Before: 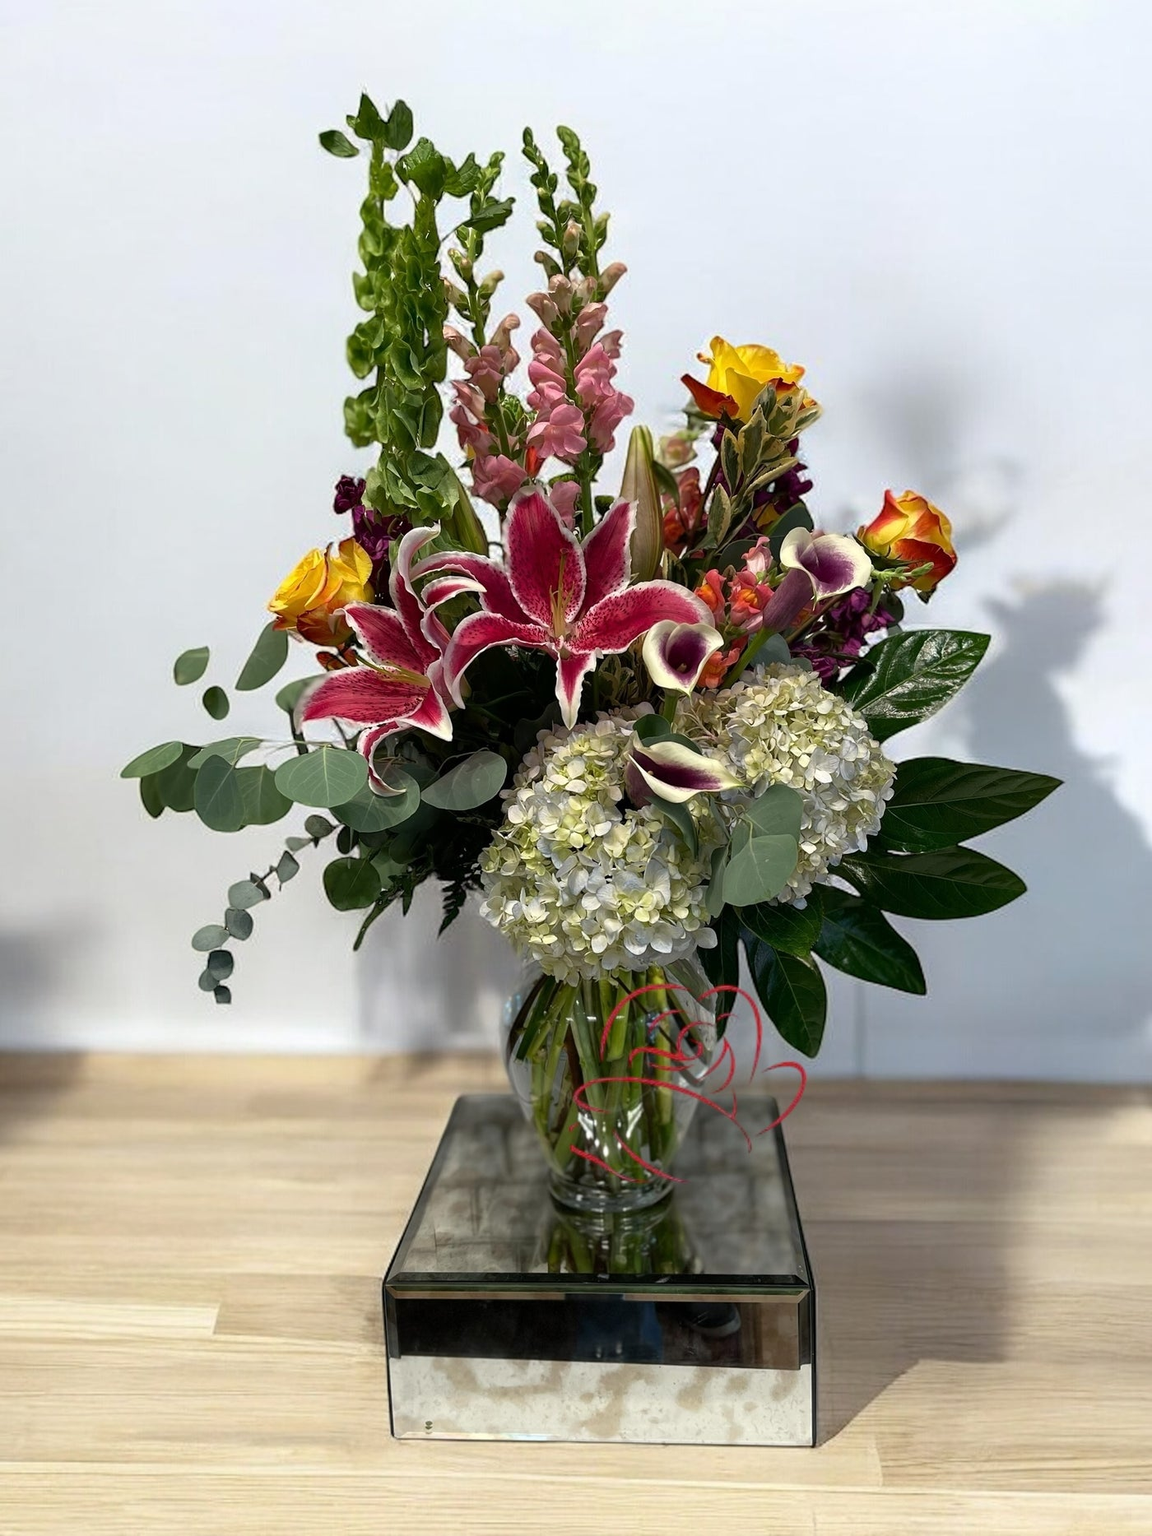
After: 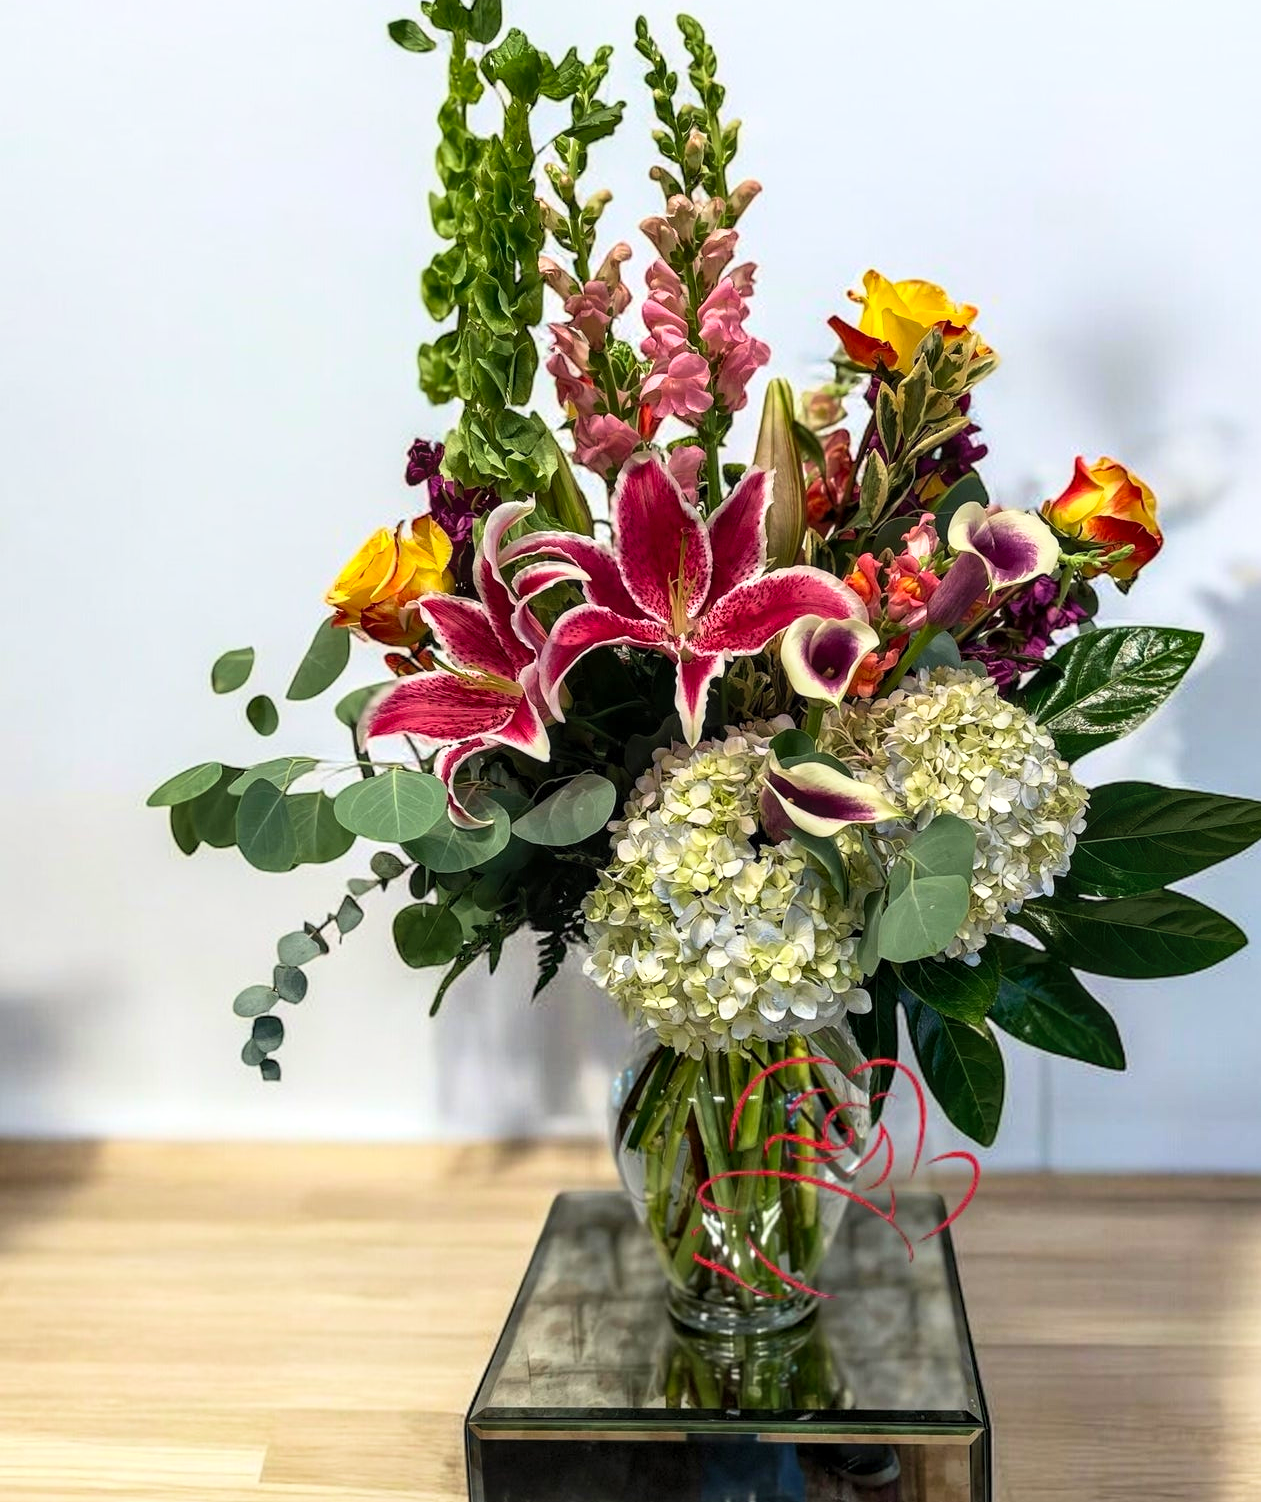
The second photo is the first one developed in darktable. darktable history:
contrast brightness saturation: contrast 0.2, brightness 0.164, saturation 0.227
velvia: on, module defaults
local contrast: detail 130%
crop: top 7.453%, right 9.884%, bottom 12.062%
